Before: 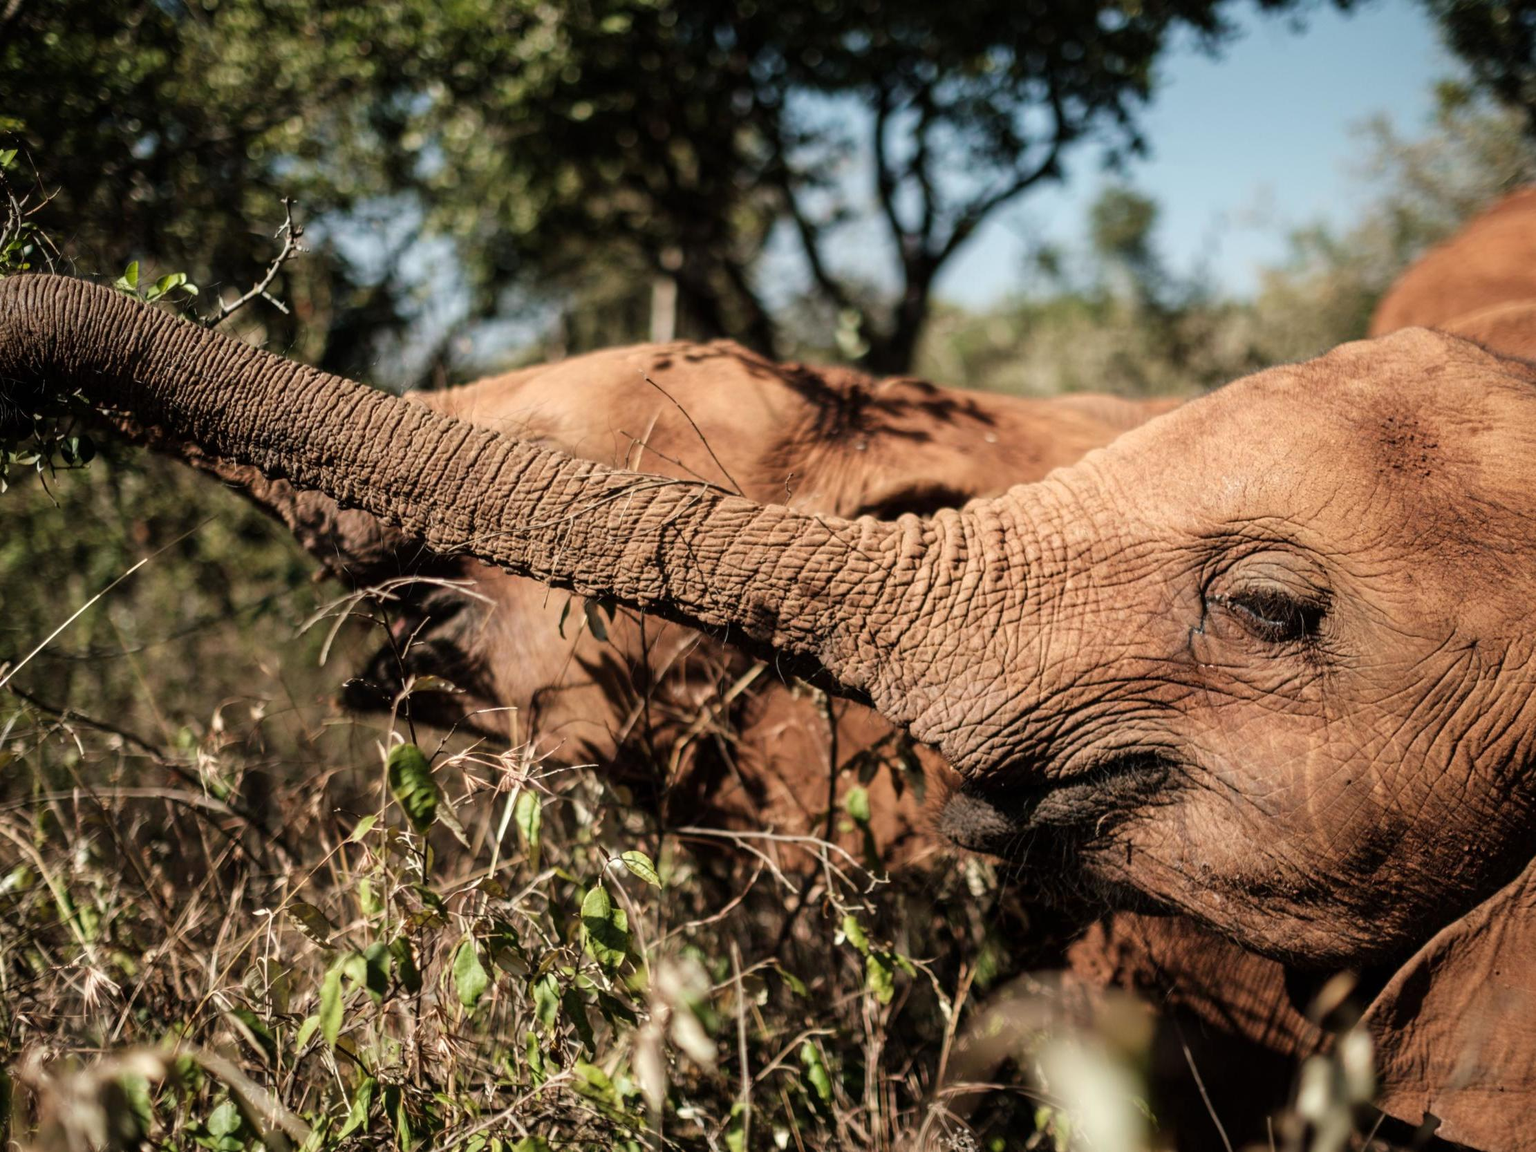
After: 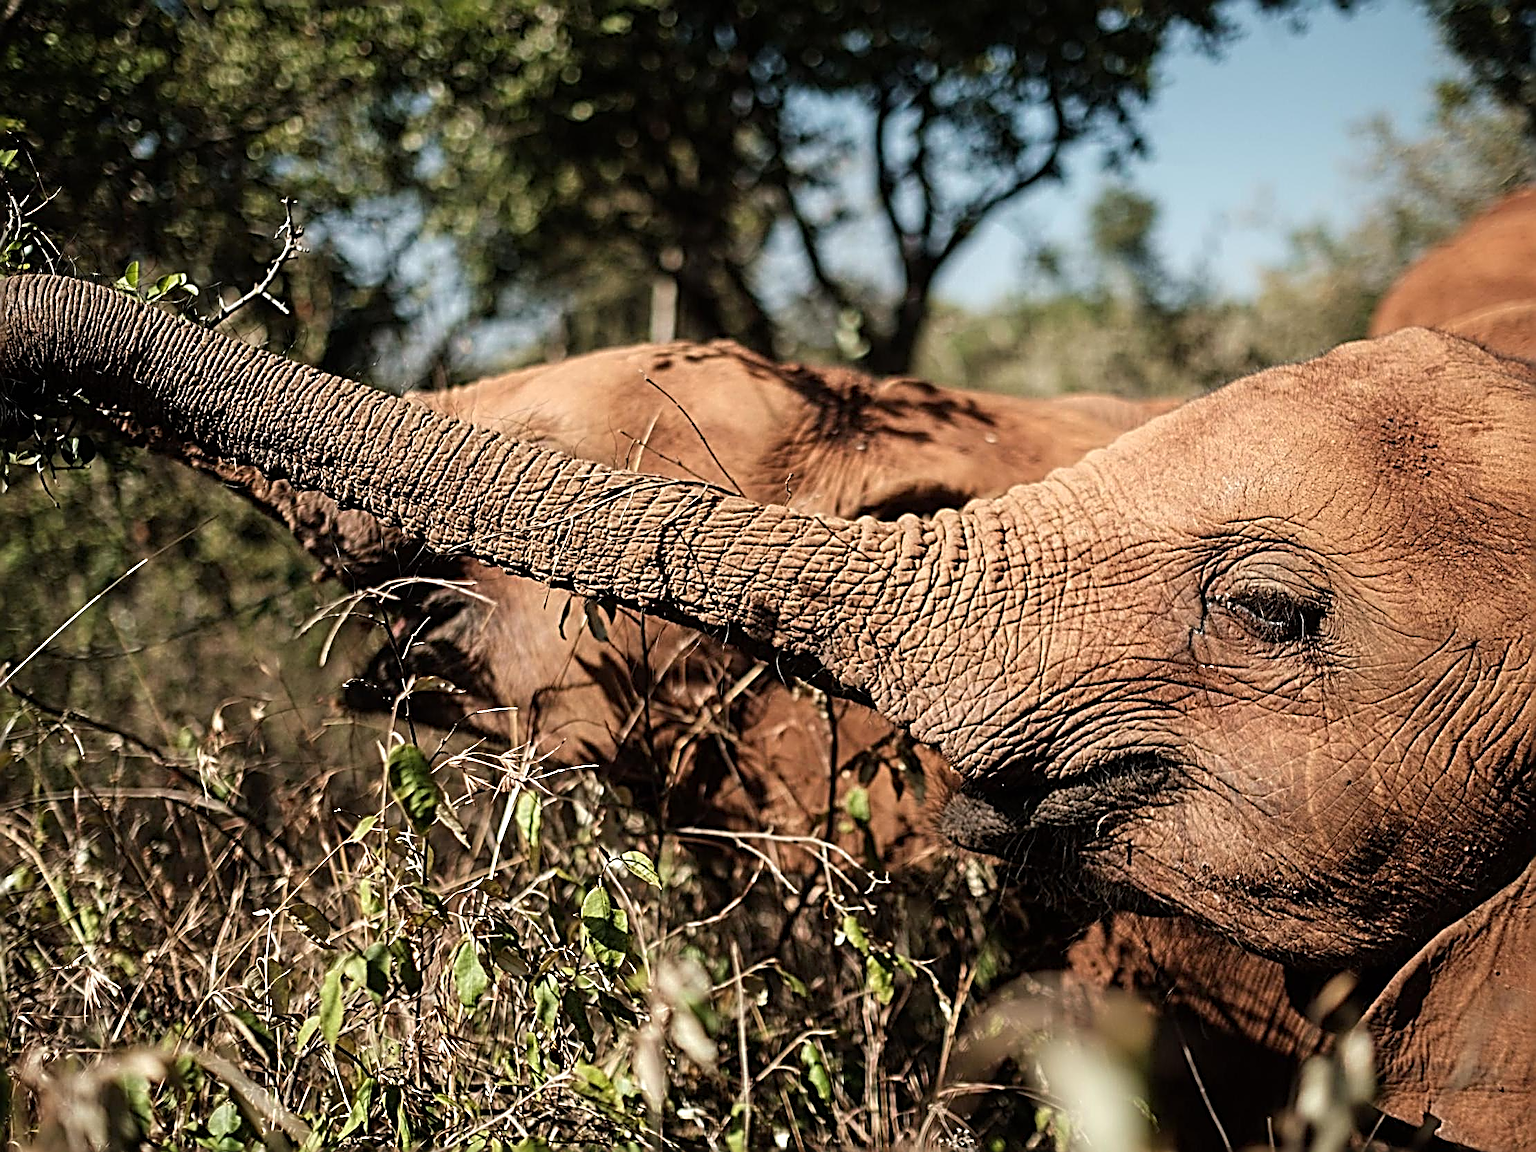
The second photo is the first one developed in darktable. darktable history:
sharpen: radius 3.147, amount 1.741
